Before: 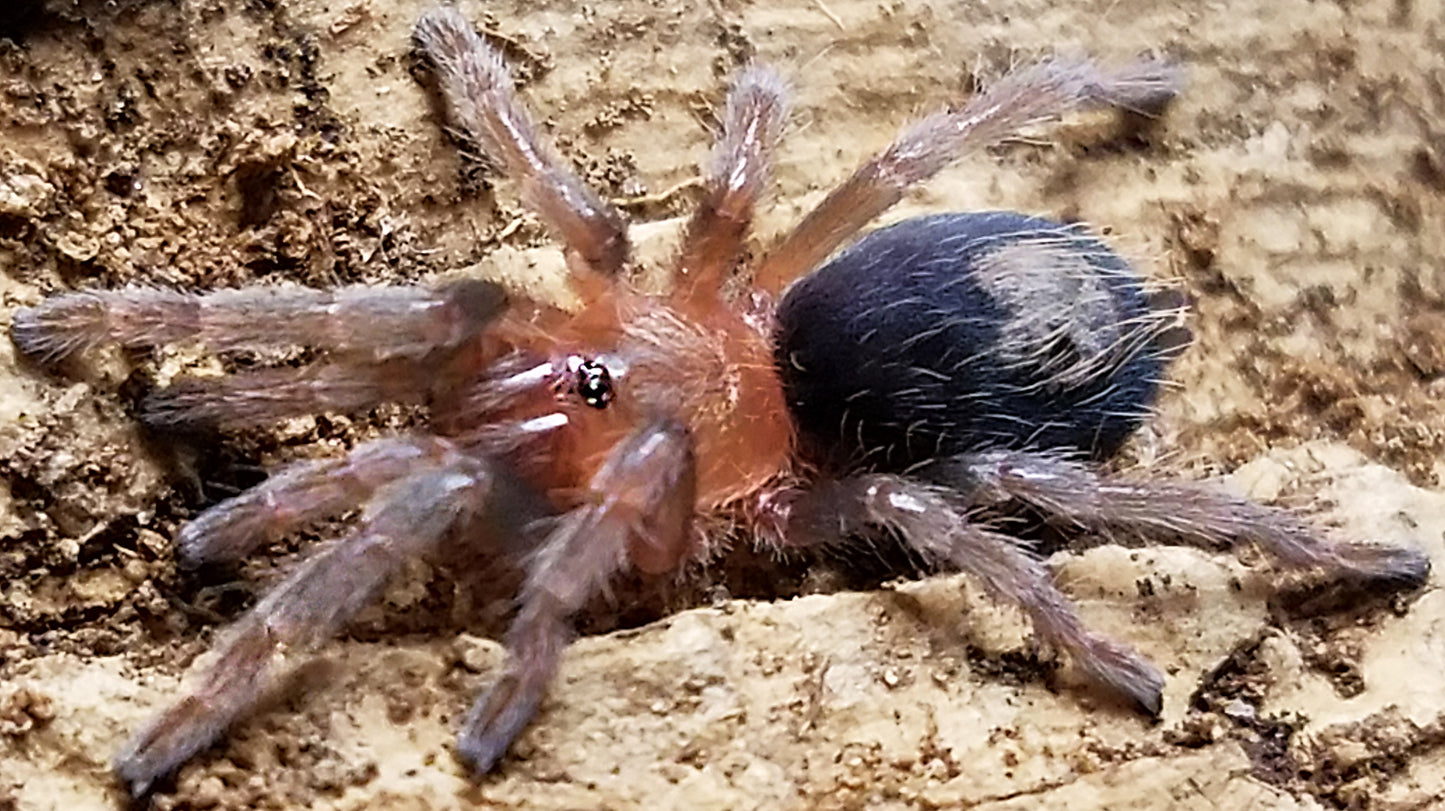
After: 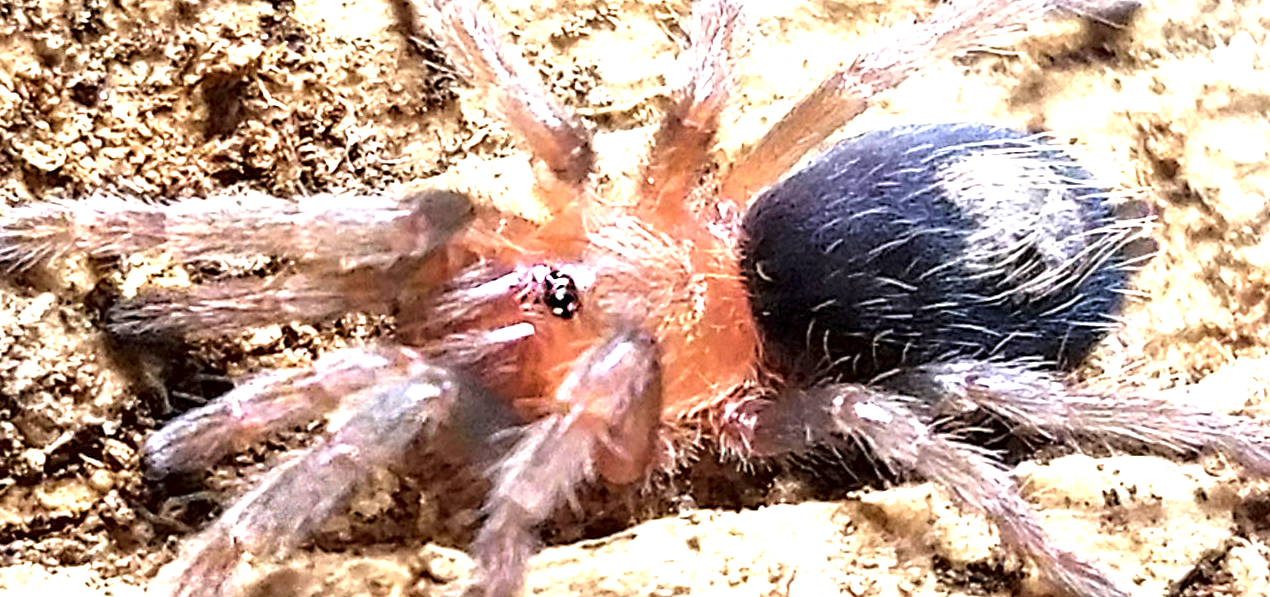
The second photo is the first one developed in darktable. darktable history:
contrast equalizer: y [[0.502, 0.505, 0.512, 0.529, 0.564, 0.588], [0.5 ×6], [0.502, 0.505, 0.512, 0.529, 0.564, 0.588], [0, 0.001, 0.001, 0.004, 0.008, 0.011], [0, 0.001, 0.001, 0.004, 0.008, 0.011]]
exposure: black level correction 0, exposure 1.449 EV, compensate highlight preservation false
crop and rotate: left 2.391%, top 11.126%, right 9.666%, bottom 15.162%
color correction: highlights b* -0.061
